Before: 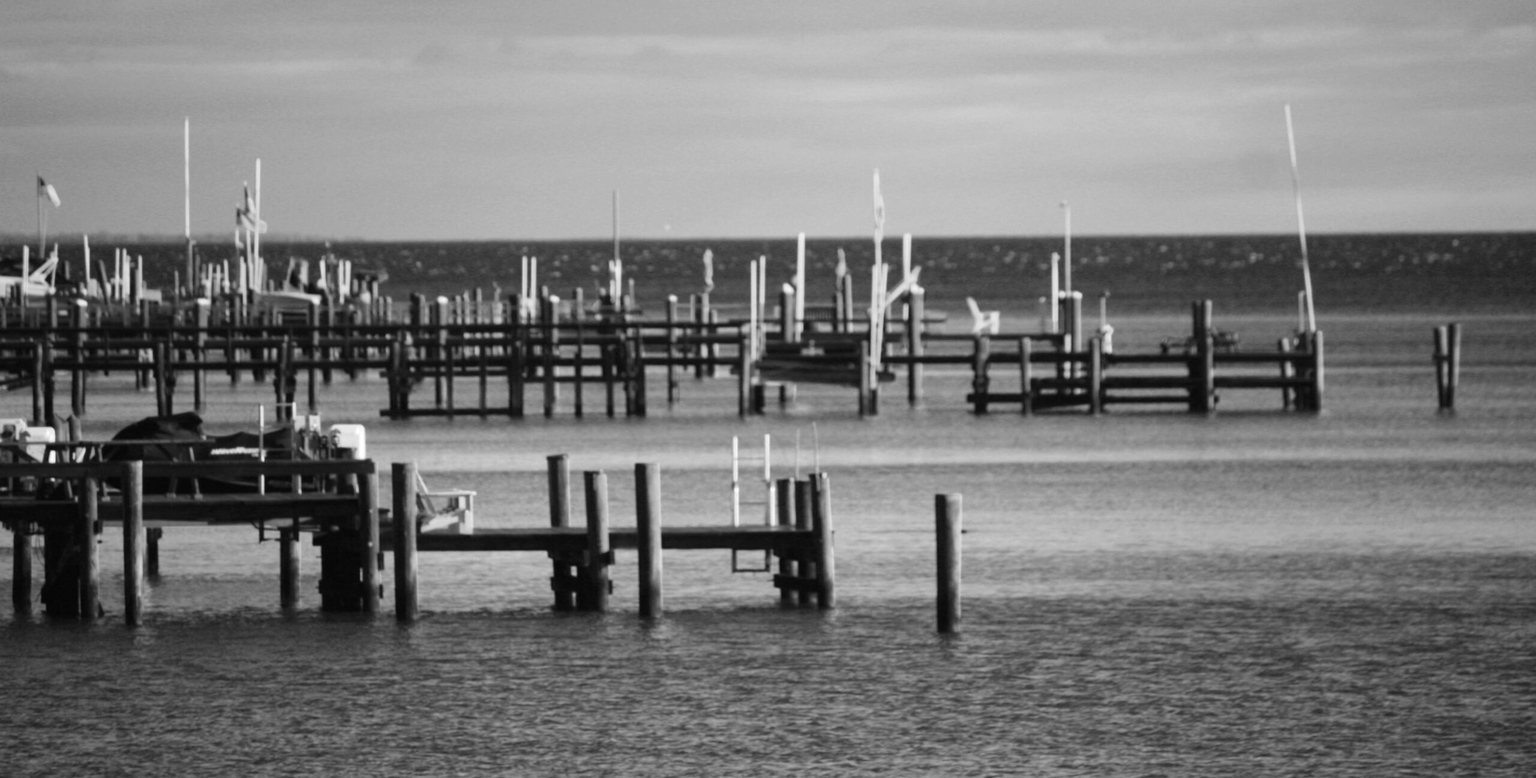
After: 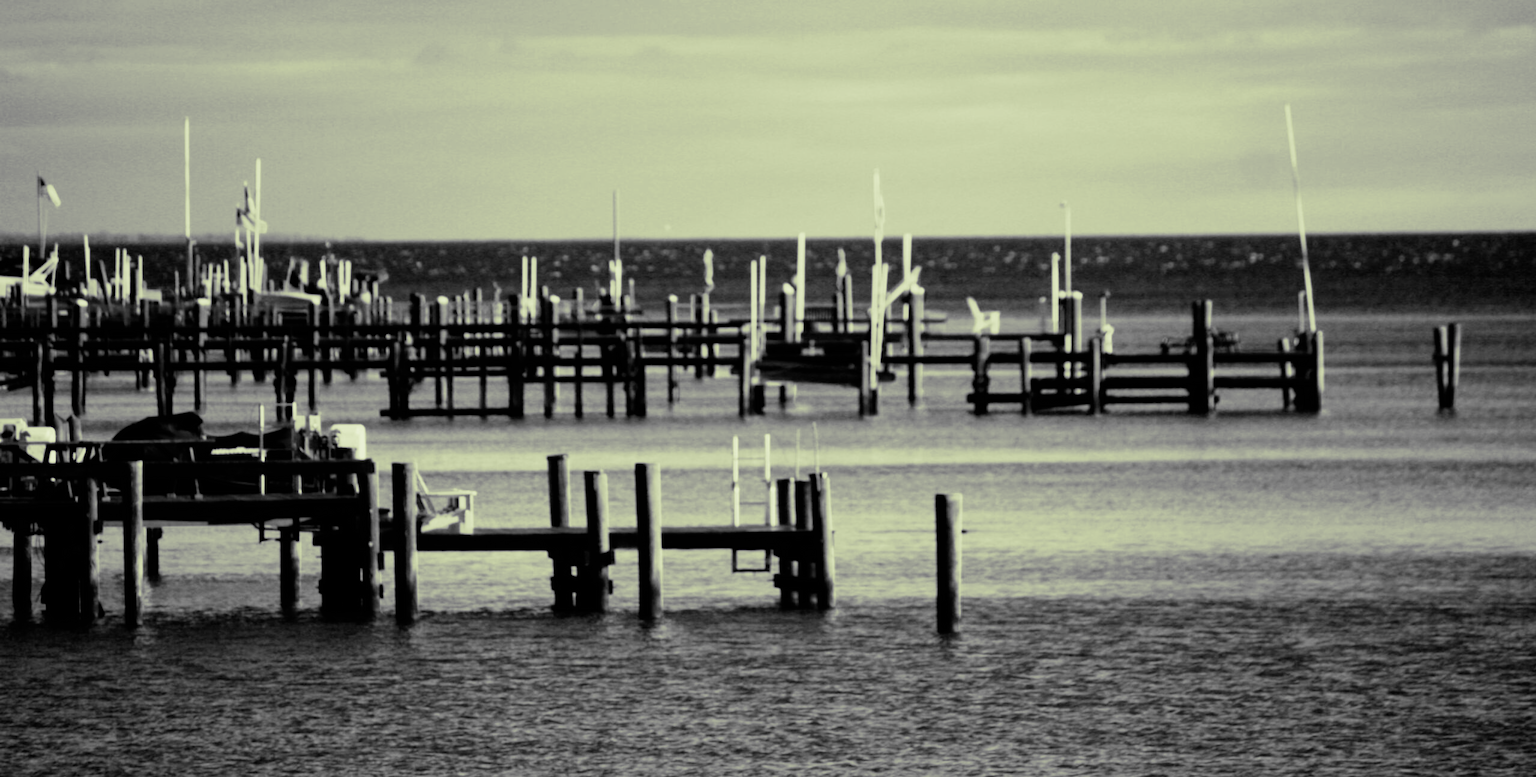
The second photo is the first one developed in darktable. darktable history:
split-toning: shadows › hue 290.82°, shadows › saturation 0.34, highlights › saturation 0.38, balance 0, compress 50%
filmic rgb: black relative exposure -5 EV, hardness 2.88, contrast 1.3
